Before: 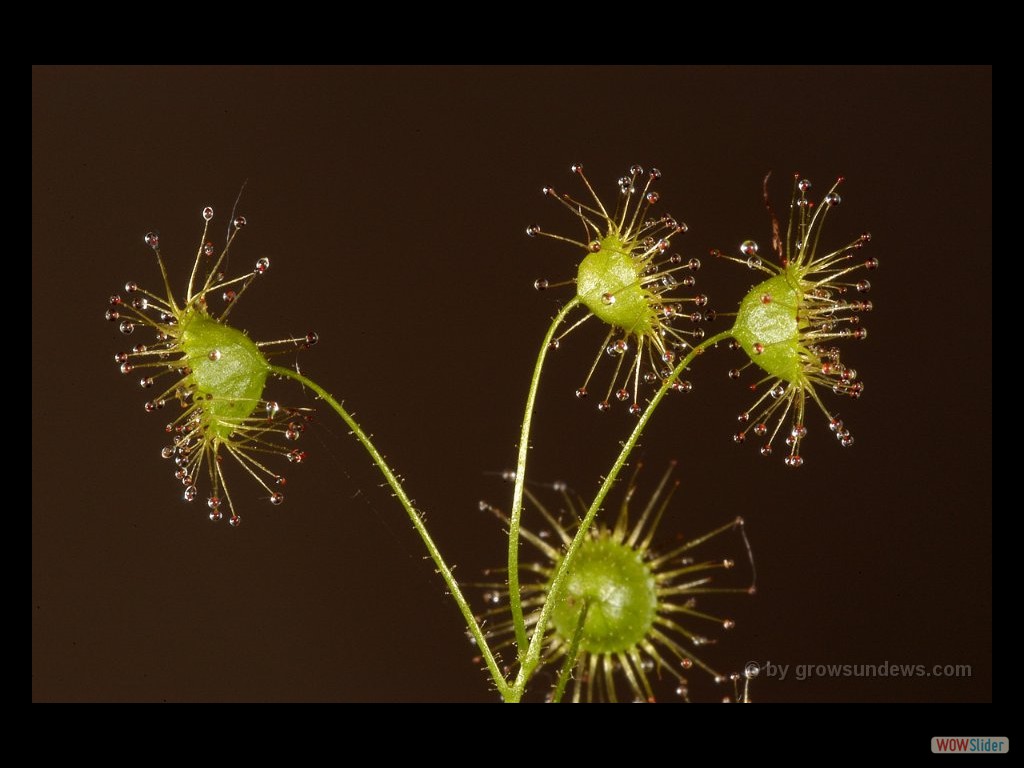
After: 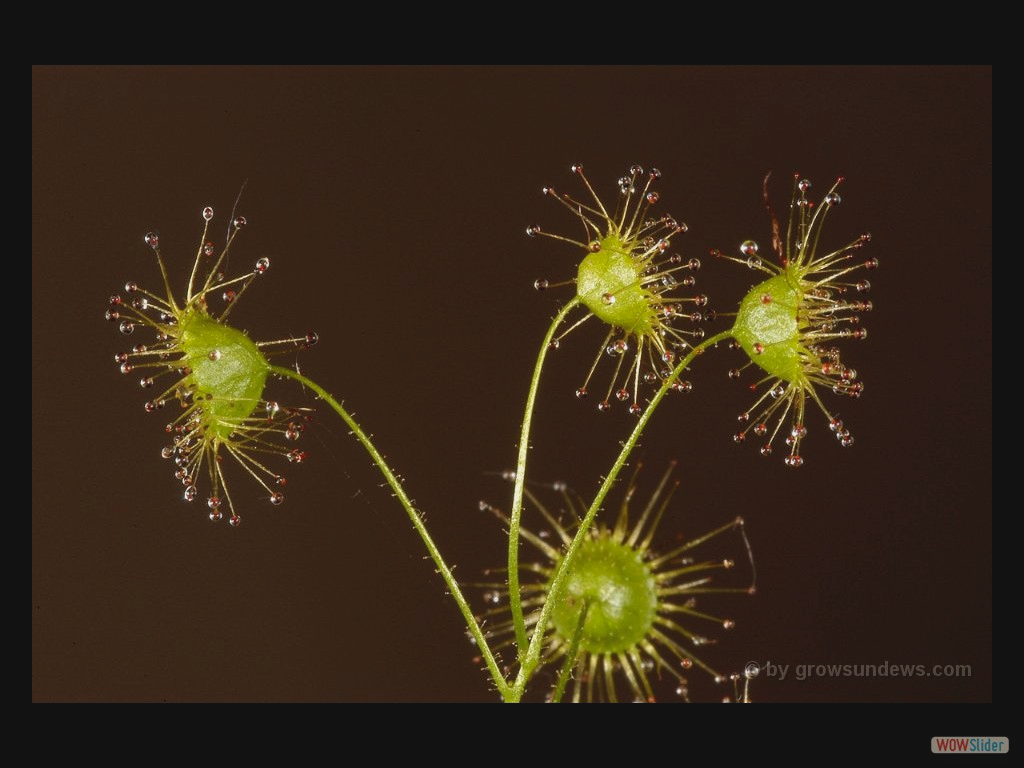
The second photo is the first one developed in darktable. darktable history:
white balance: emerald 1
contrast brightness saturation: contrast -0.11
